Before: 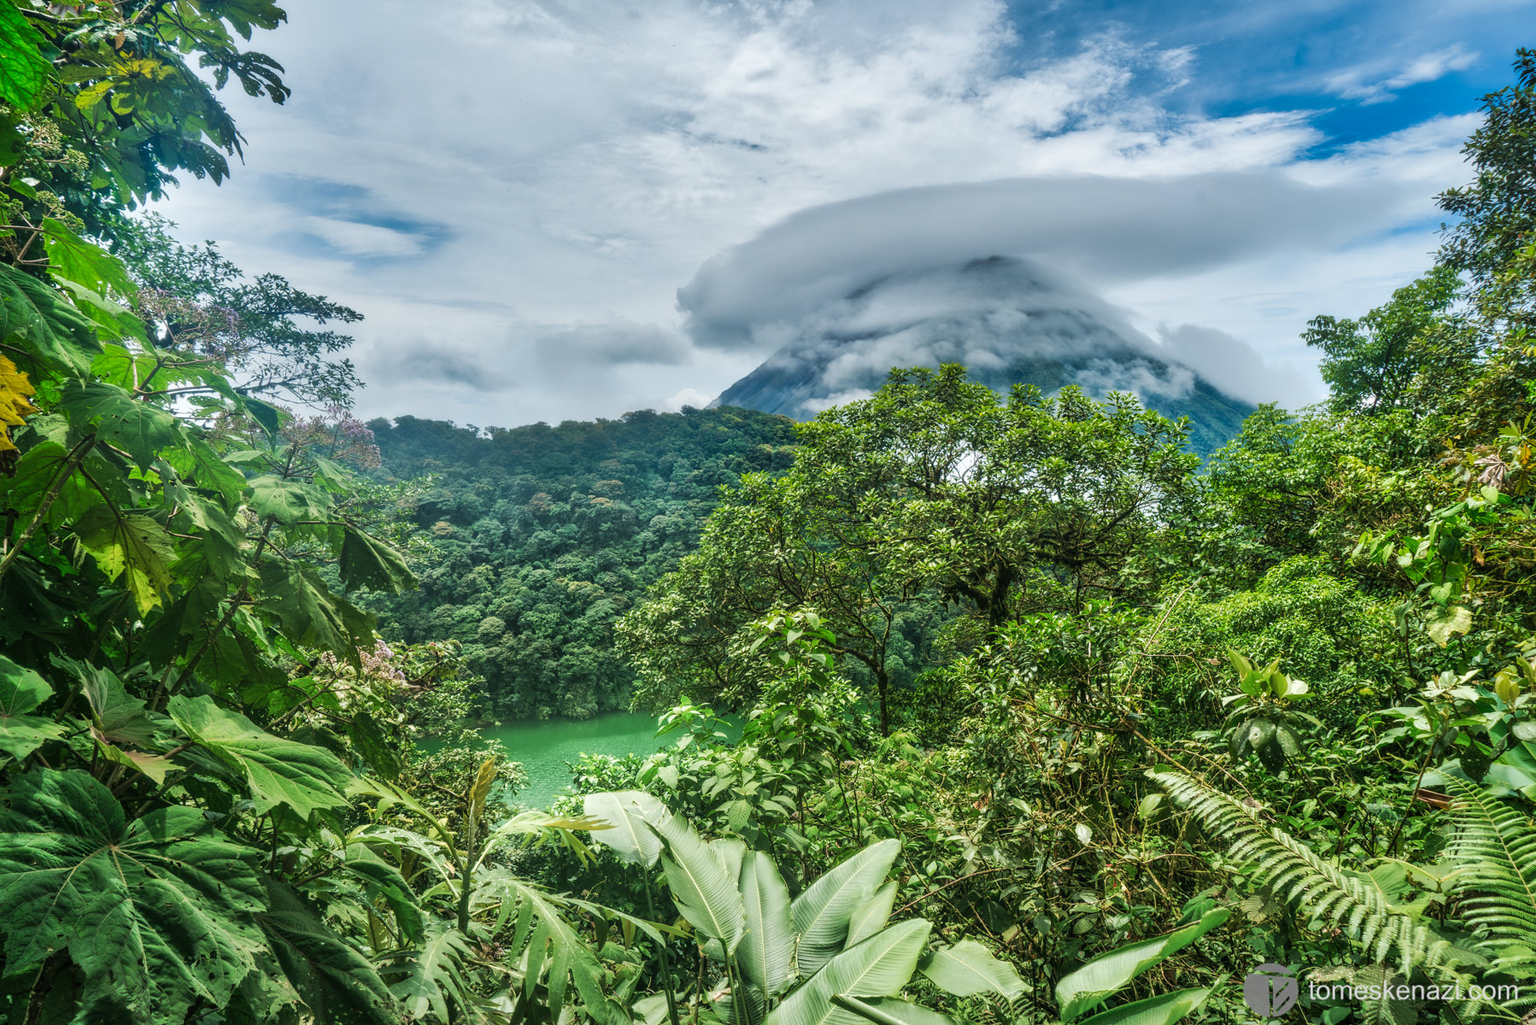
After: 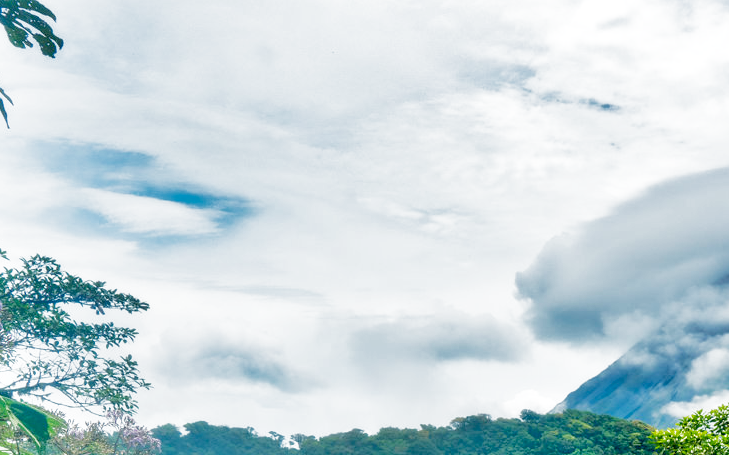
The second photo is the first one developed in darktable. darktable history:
crop: left 15.452%, top 5.459%, right 43.956%, bottom 56.62%
filmic rgb: middle gray luminance 10%, black relative exposure -8.61 EV, white relative exposure 3.3 EV, threshold 6 EV, target black luminance 0%, hardness 5.2, latitude 44.69%, contrast 1.302, highlights saturation mix 5%, shadows ↔ highlights balance 24.64%, add noise in highlights 0, preserve chrominance no, color science v3 (2019), use custom middle-gray values true, iterations of high-quality reconstruction 0, contrast in highlights soft, enable highlight reconstruction true
shadows and highlights: on, module defaults
